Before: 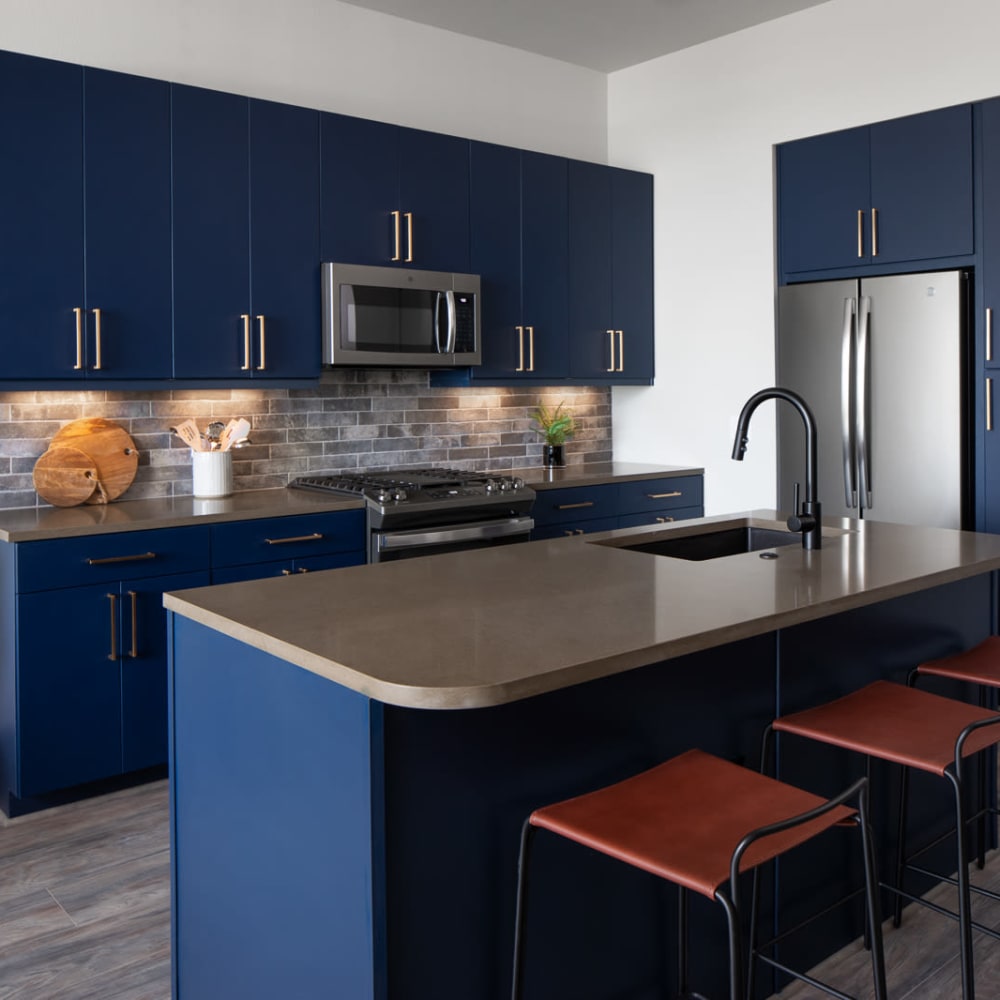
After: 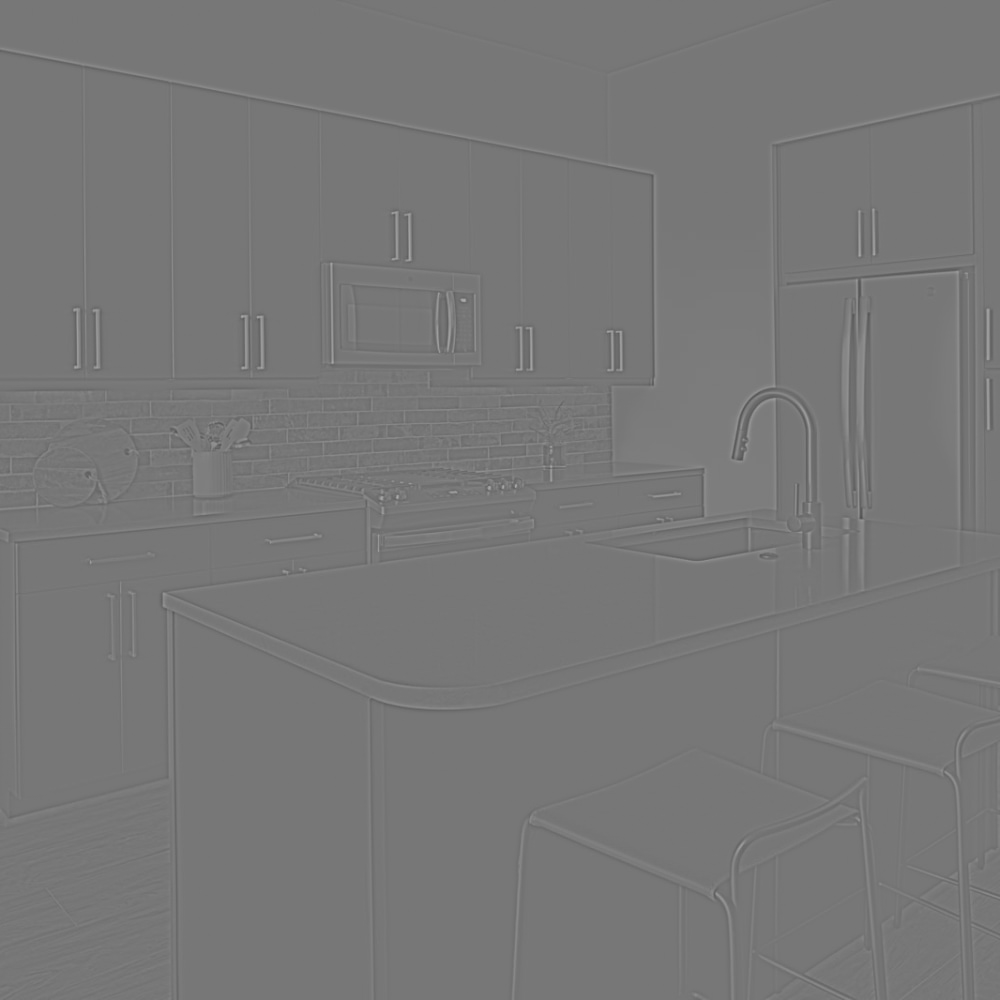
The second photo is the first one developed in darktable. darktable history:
exposure: exposure 0.493 EV, compensate highlight preservation false
highpass: sharpness 5.84%, contrast boost 8.44%
